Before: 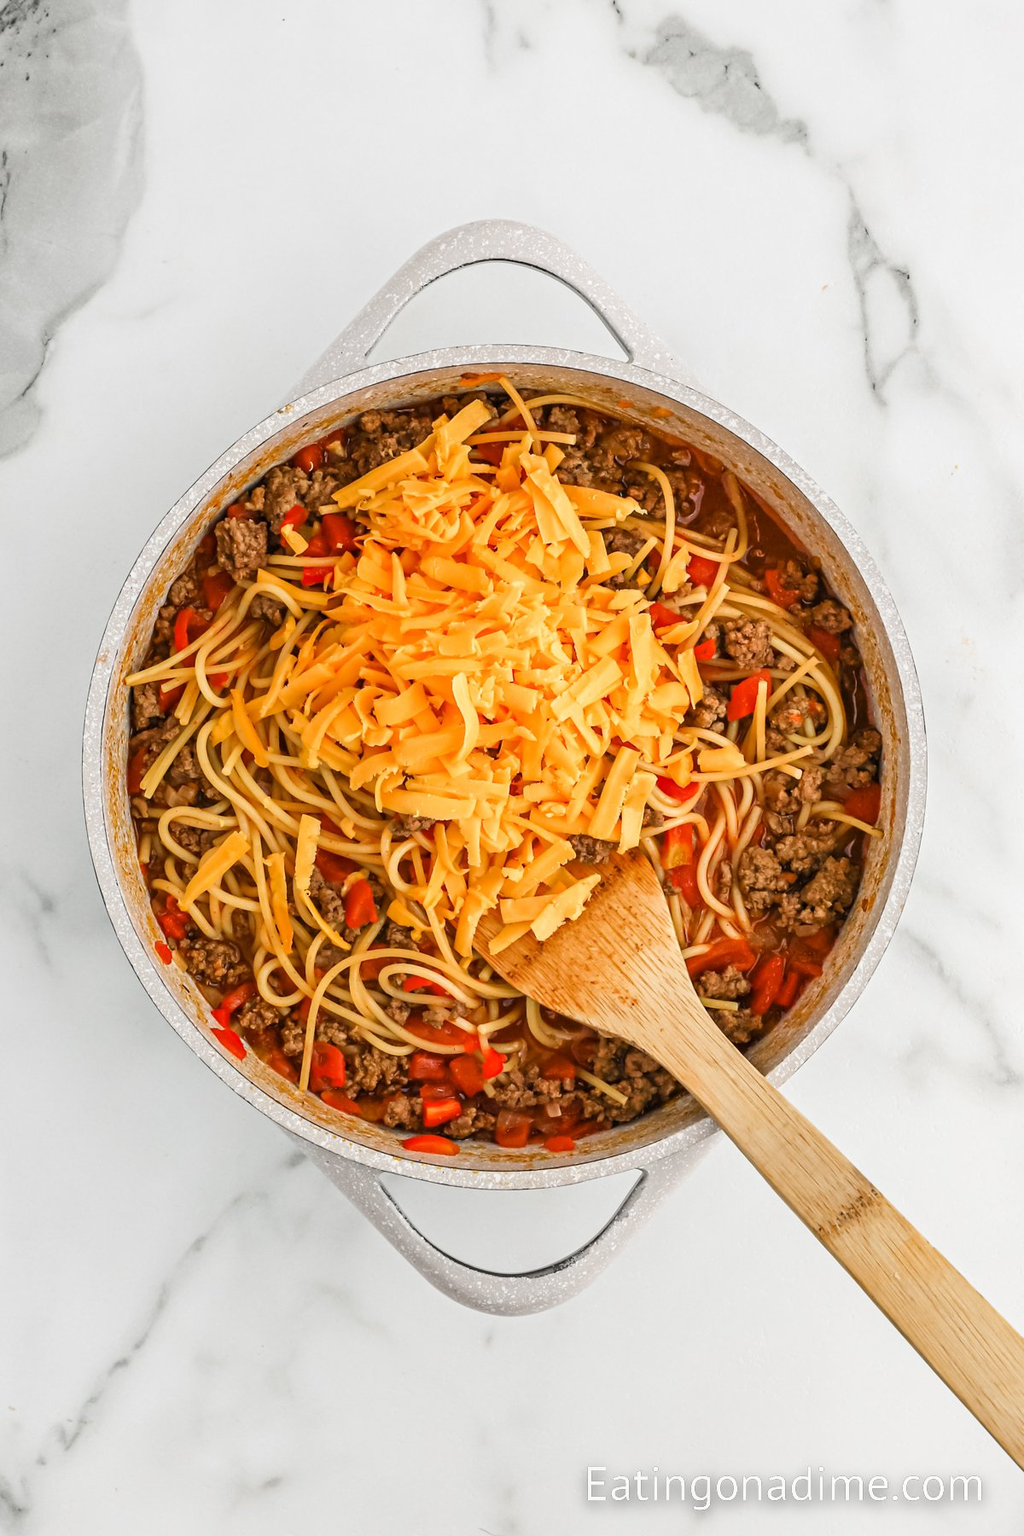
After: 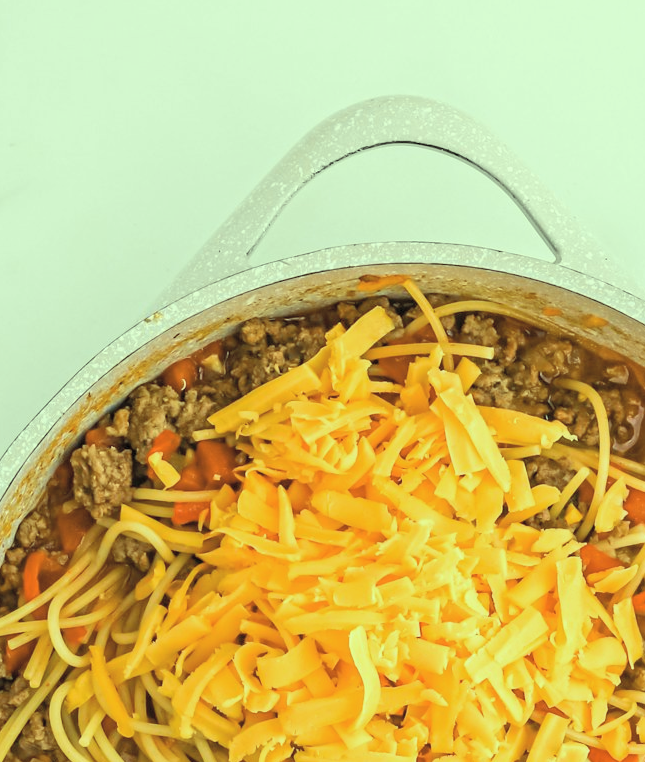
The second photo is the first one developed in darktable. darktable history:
color correction: highlights a* -11.09, highlights b* 9.89, saturation 1.71
contrast brightness saturation: brightness 0.183, saturation -0.514
crop: left 15.101%, top 9.044%, right 31%, bottom 48.609%
